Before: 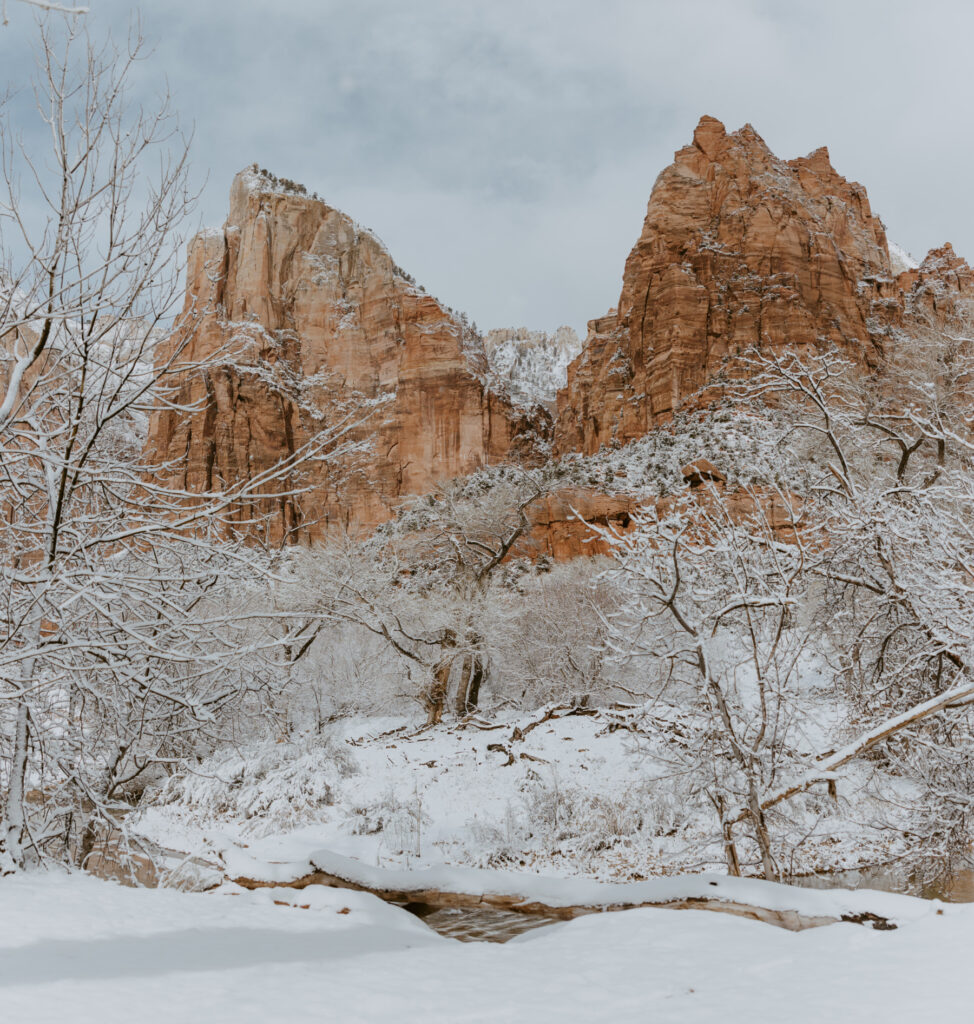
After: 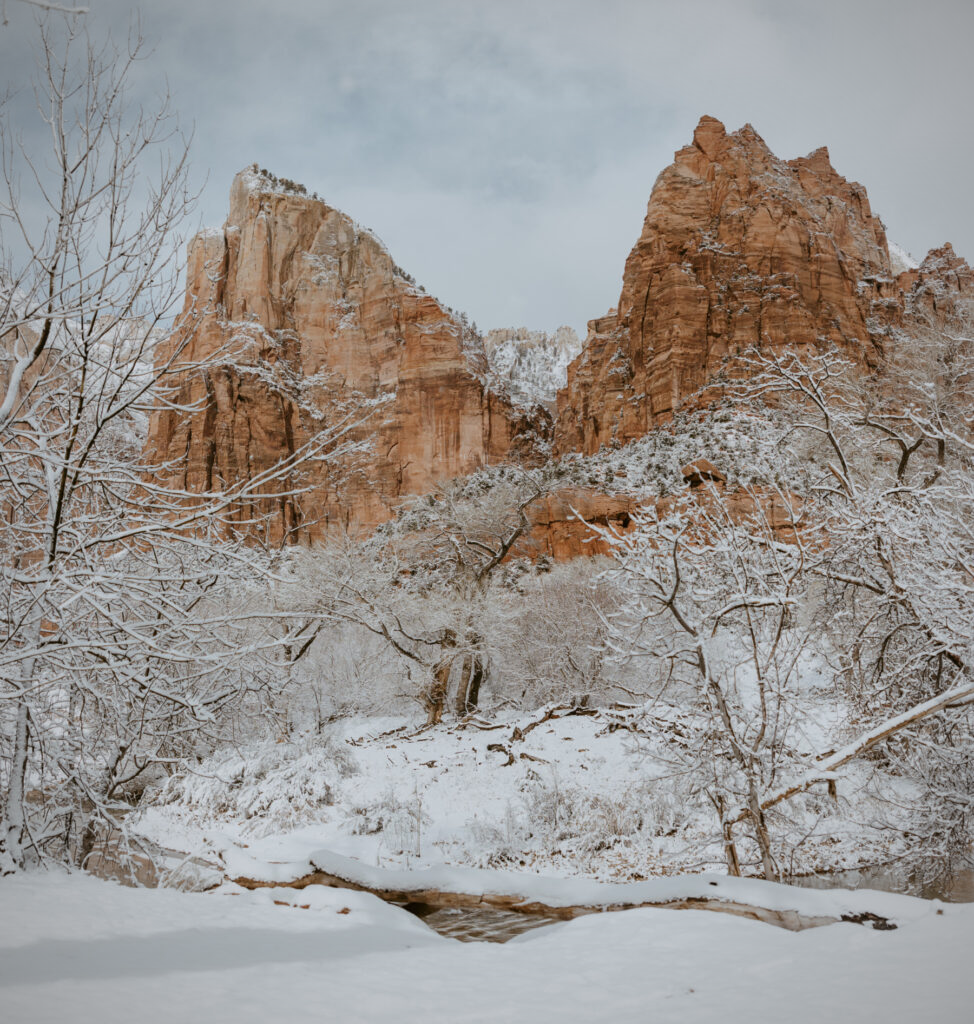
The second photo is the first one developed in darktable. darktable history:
vignetting: fall-off radius 61.05%
